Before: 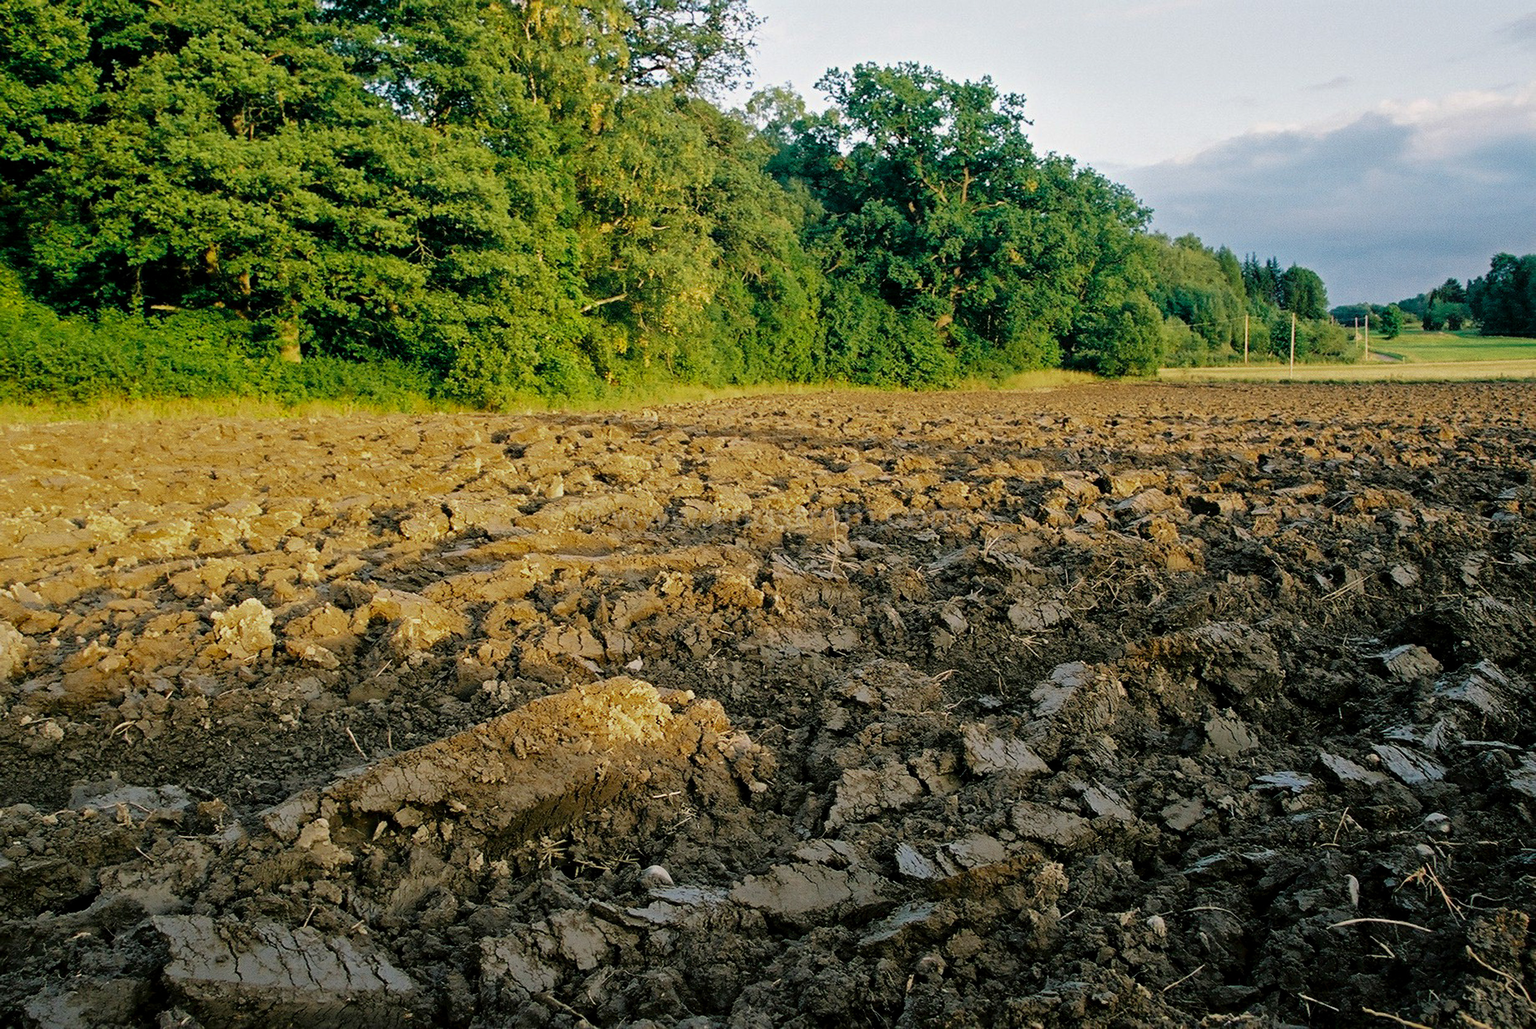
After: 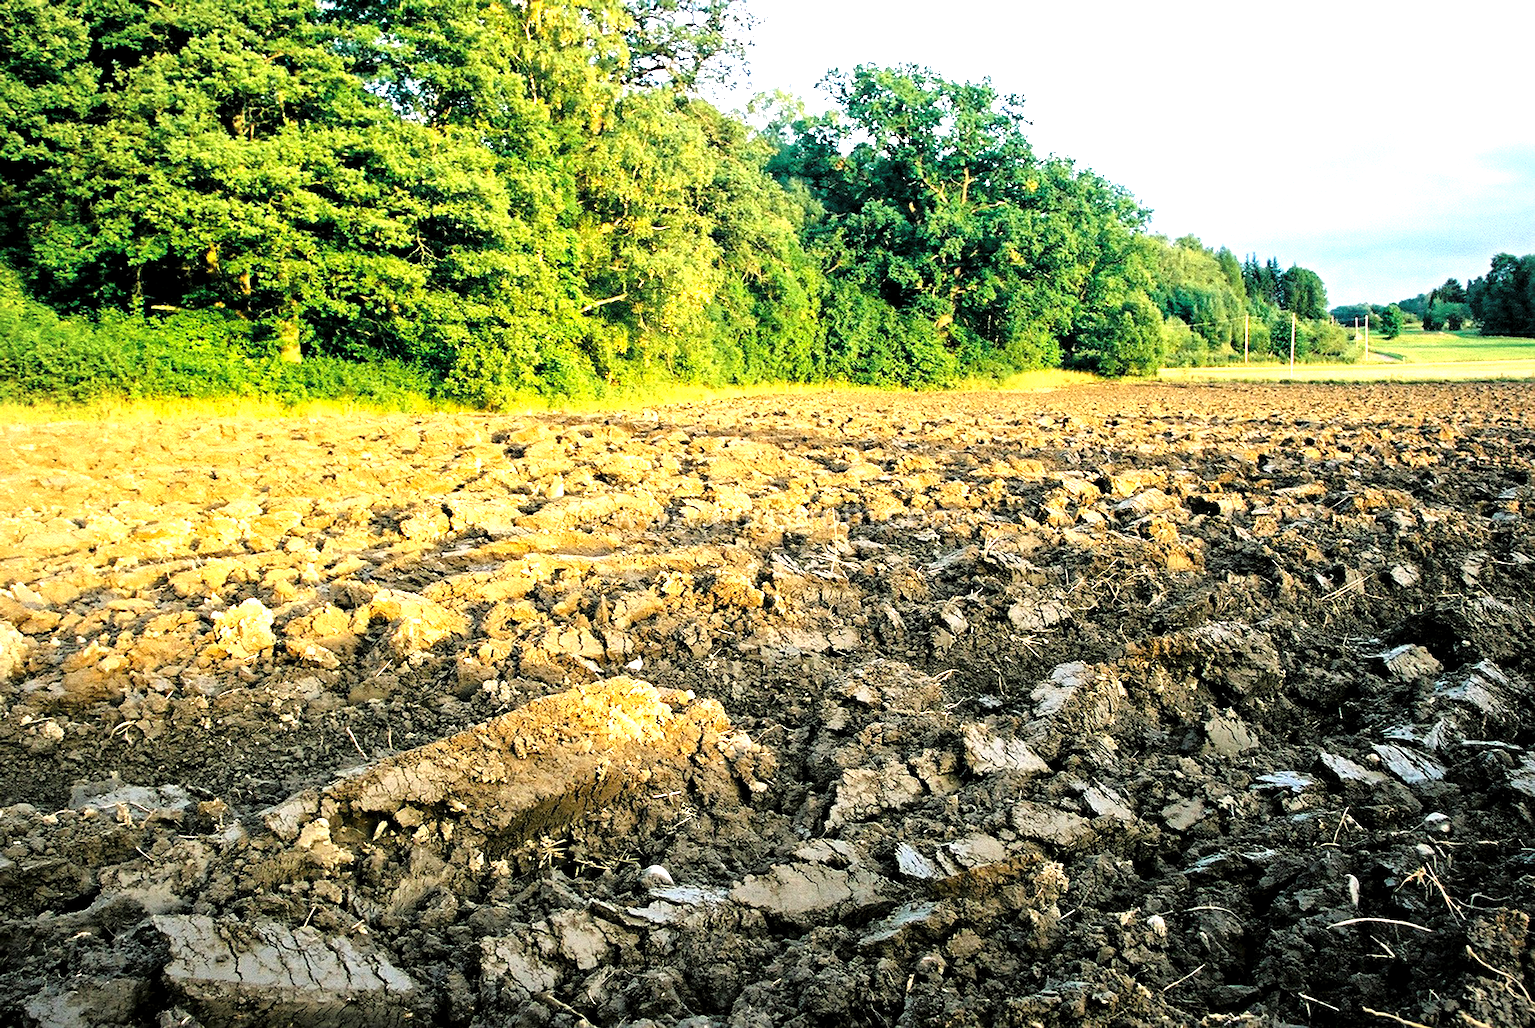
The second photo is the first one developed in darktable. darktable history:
levels: levels [0.062, 0.494, 0.925]
exposure: black level correction 0, exposure 1.389 EV, compensate highlight preservation false
vignetting: fall-off radius 93.8%, brightness -0.454, saturation -0.303
